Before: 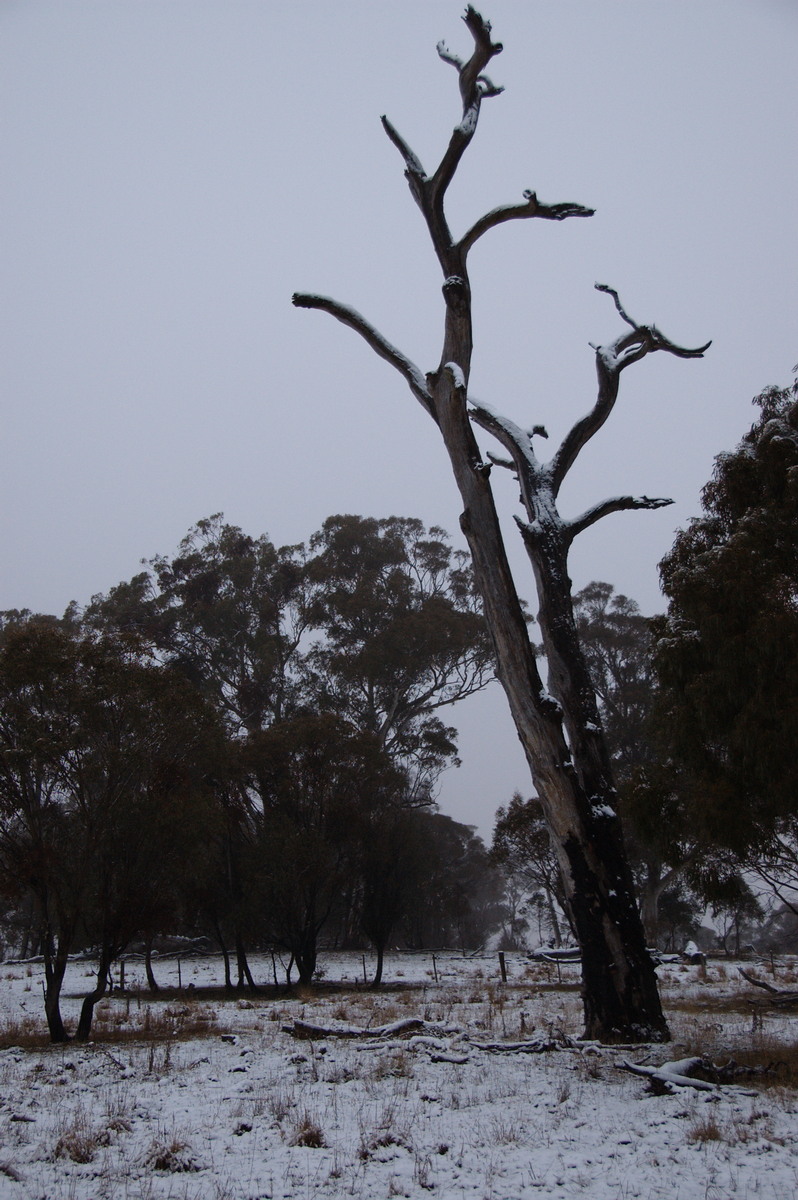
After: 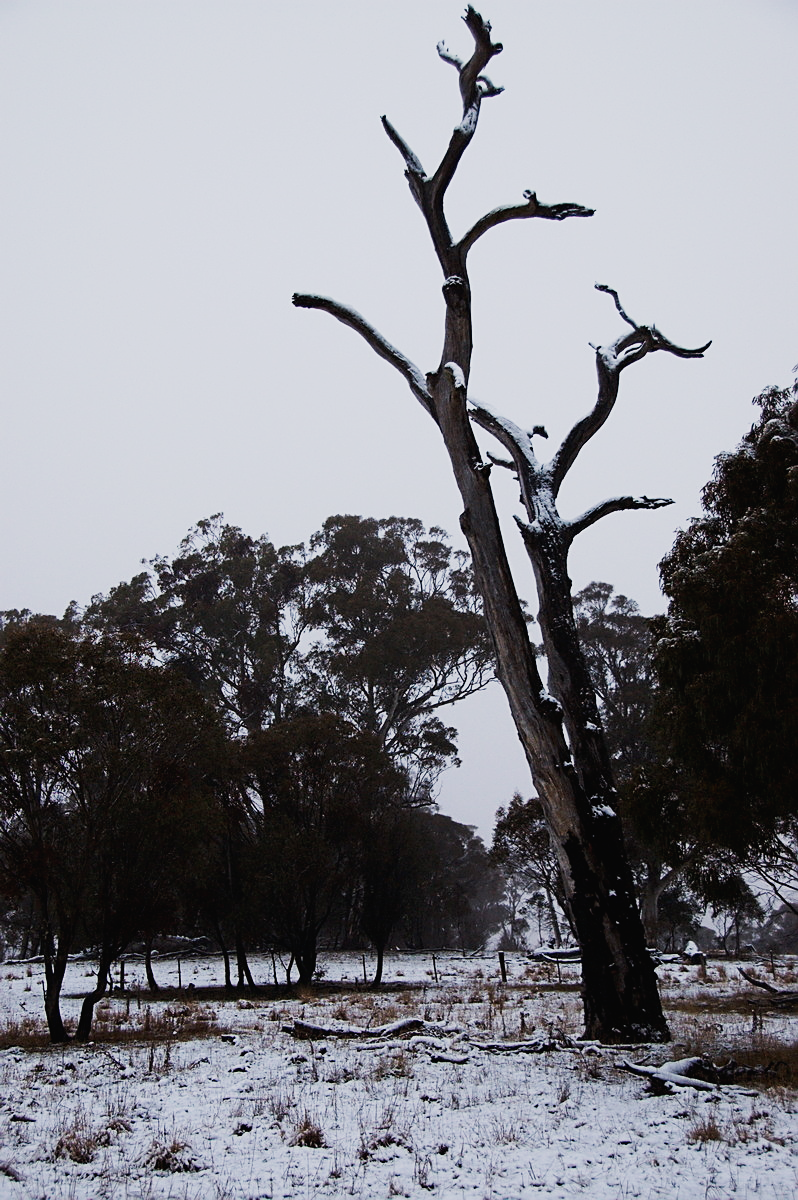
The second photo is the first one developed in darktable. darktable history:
sharpen: on, module defaults
tone curve: curves: ch0 [(0, 0.015) (0.037, 0.022) (0.131, 0.116) (0.316, 0.345) (0.49, 0.615) (0.677, 0.82) (0.813, 0.891) (1, 0.955)]; ch1 [(0, 0) (0.366, 0.367) (0.475, 0.462) (0.494, 0.496) (0.504, 0.497) (0.554, 0.571) (0.618, 0.668) (1, 1)]; ch2 [(0, 0) (0.333, 0.346) (0.375, 0.375) (0.435, 0.424) (0.476, 0.492) (0.502, 0.499) (0.525, 0.522) (0.558, 0.575) (0.614, 0.656) (1, 1)], preserve colors none
